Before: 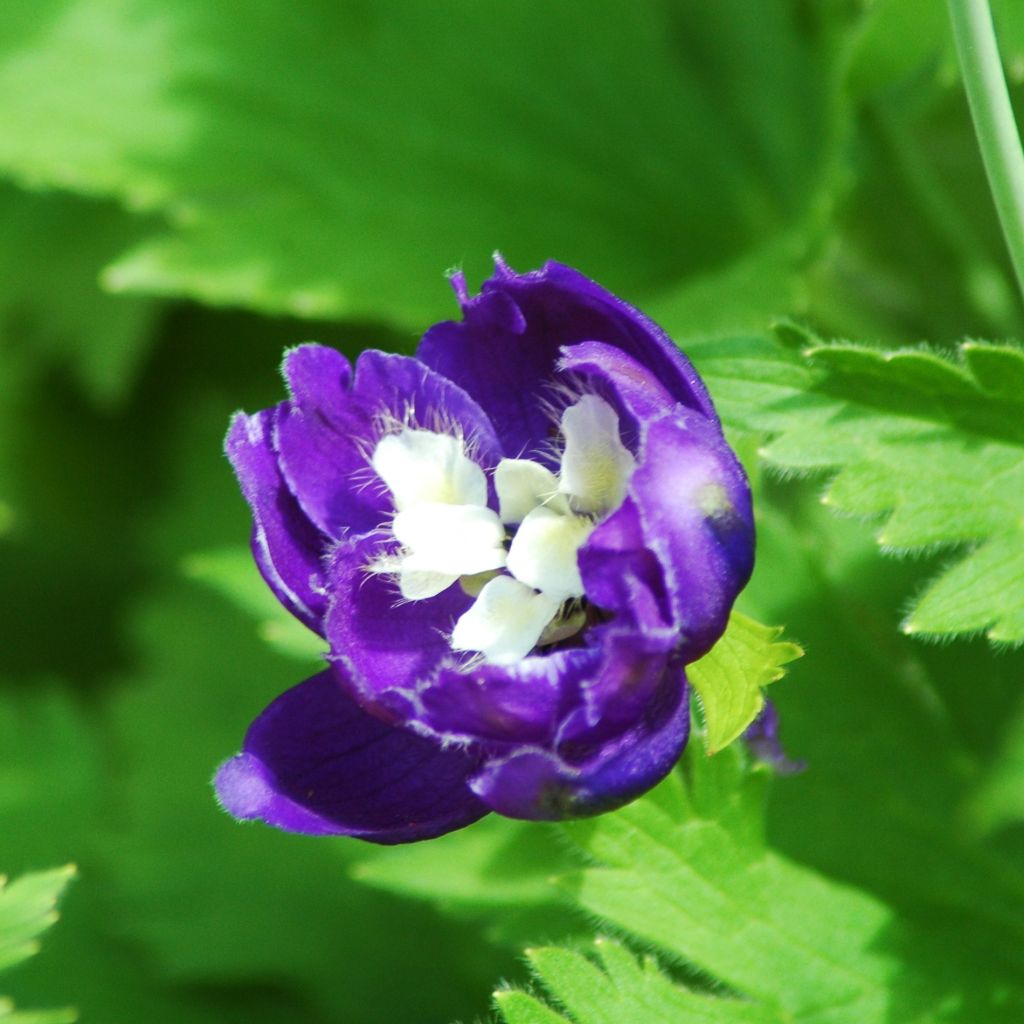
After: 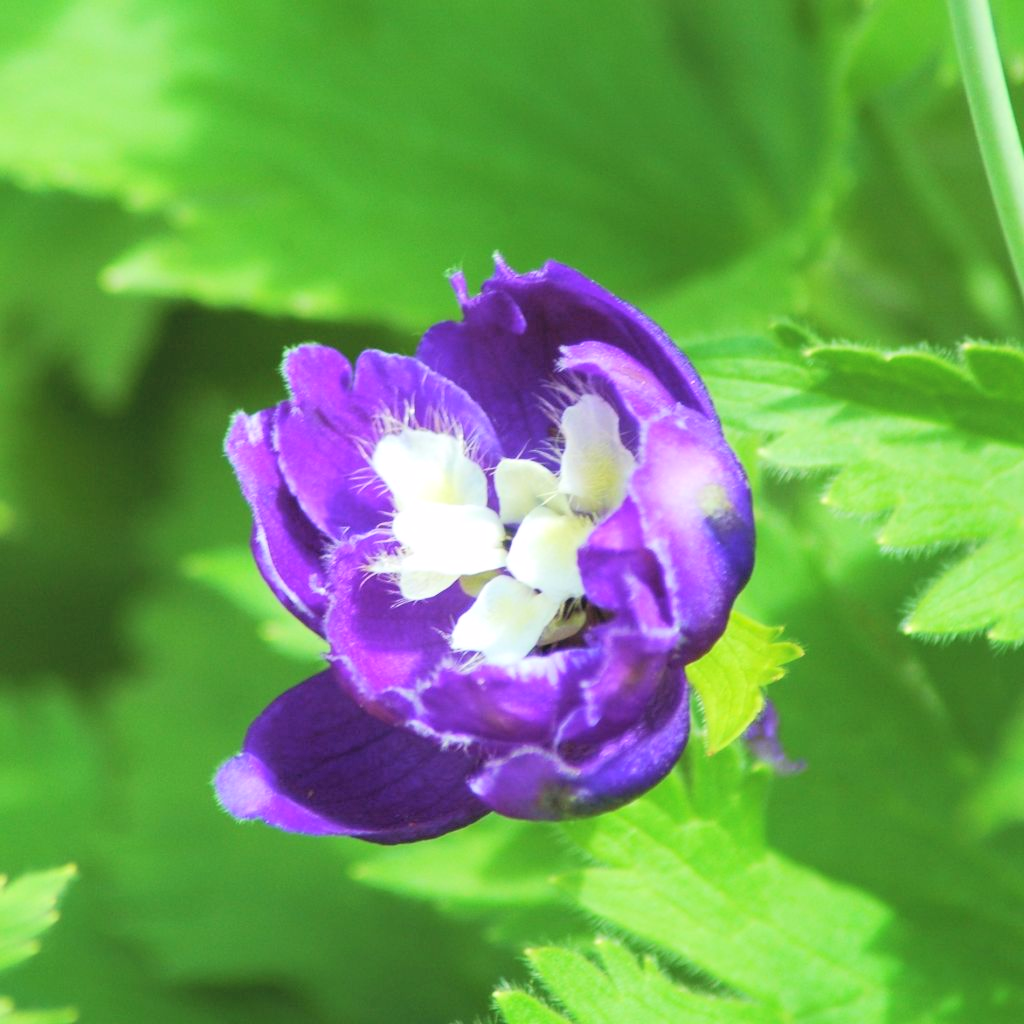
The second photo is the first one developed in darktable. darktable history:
white balance: red 1.009, blue 1.027
contrast brightness saturation: contrast 0.1, brightness 0.3, saturation 0.14
